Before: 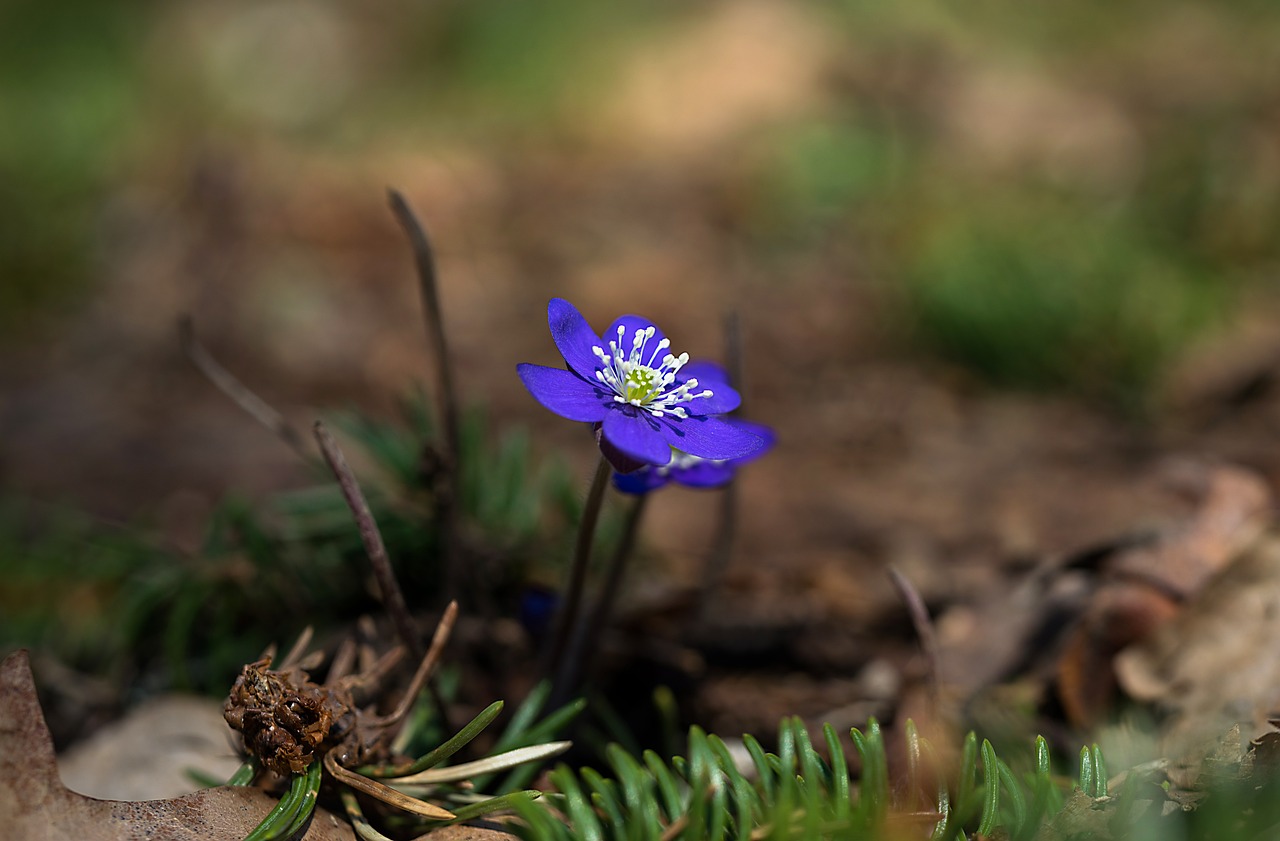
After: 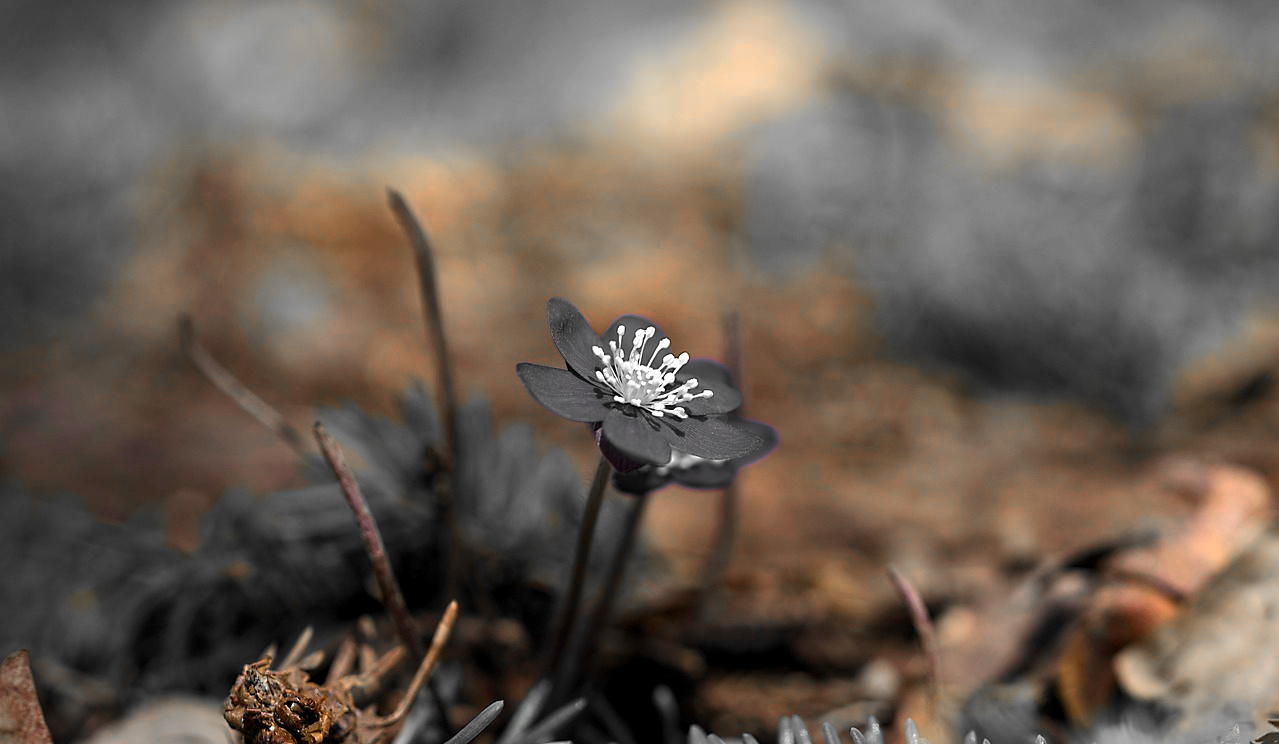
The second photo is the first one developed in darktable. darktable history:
levels: levels [0.016, 0.492, 0.969]
crop and rotate: top 0%, bottom 11.49%
color balance rgb: perceptual saturation grading › global saturation 25%, perceptual brilliance grading › mid-tones 10%, perceptual brilliance grading › shadows 15%, global vibrance 20%
color zones: curves: ch0 [(0, 0.65) (0.096, 0.644) (0.221, 0.539) (0.429, 0.5) (0.571, 0.5) (0.714, 0.5) (0.857, 0.5) (1, 0.65)]; ch1 [(0, 0.5) (0.143, 0.5) (0.257, -0.002) (0.429, 0.04) (0.571, -0.001) (0.714, -0.015) (0.857, 0.024) (1, 0.5)]
exposure: exposure 0.197 EV, compensate highlight preservation false
